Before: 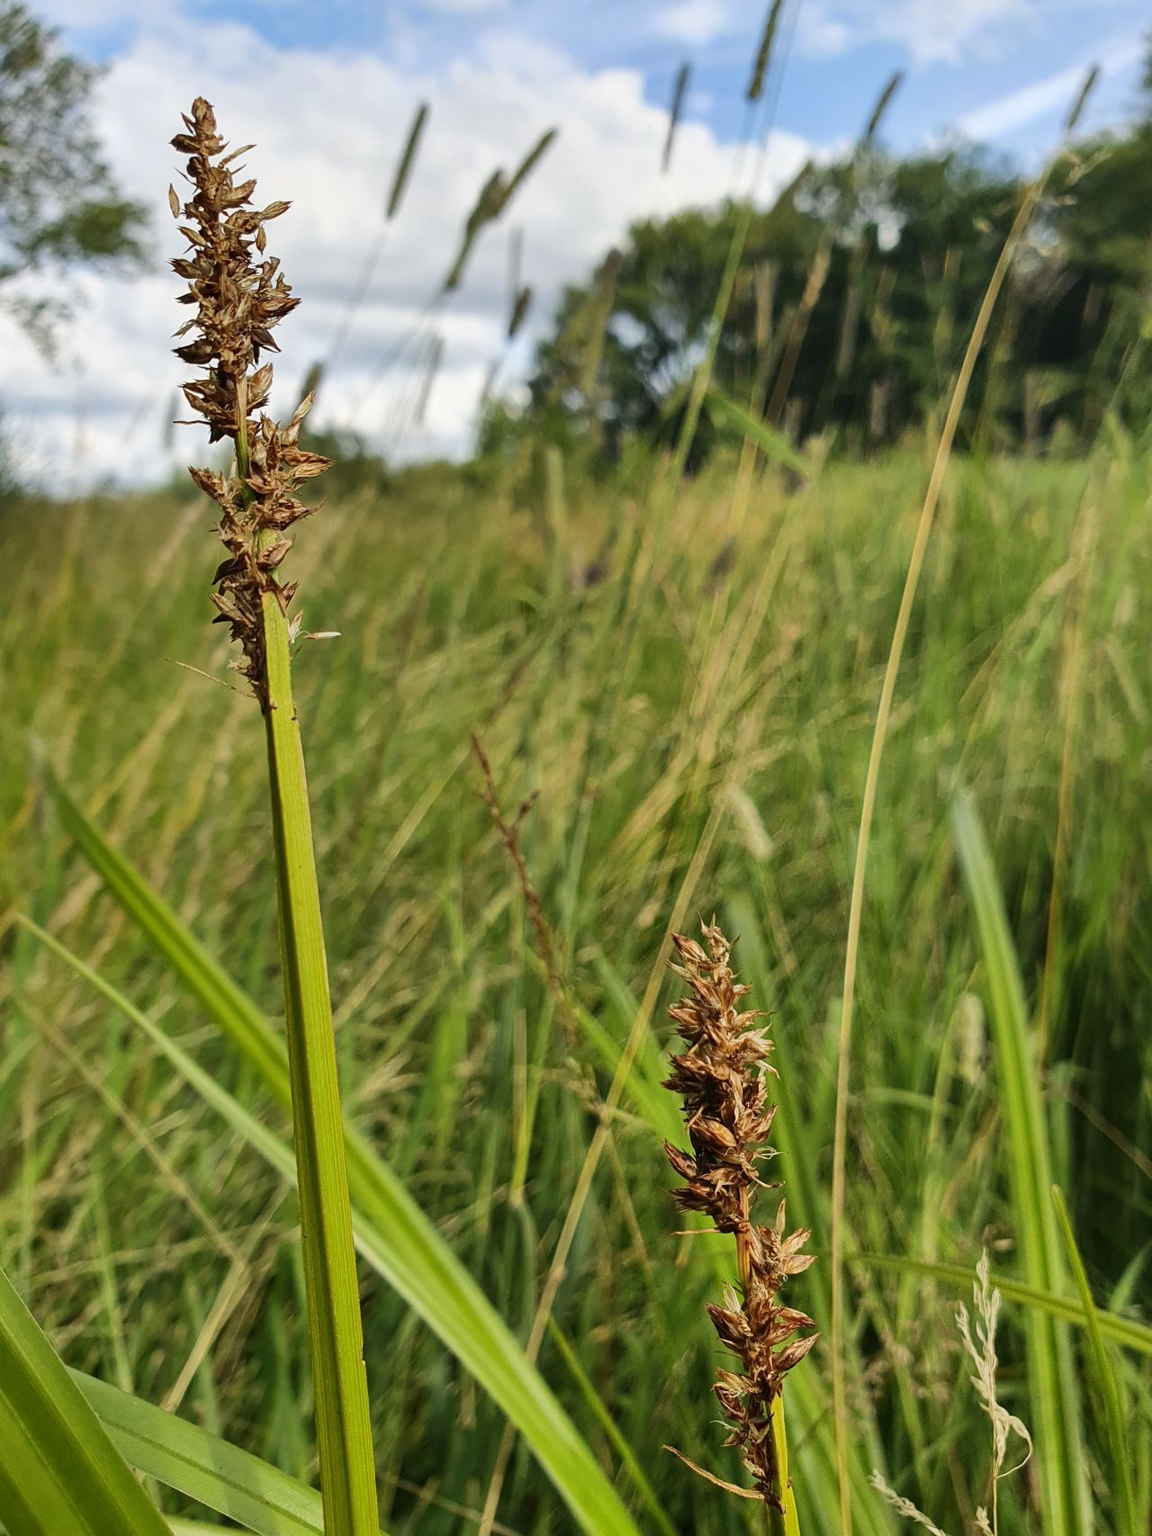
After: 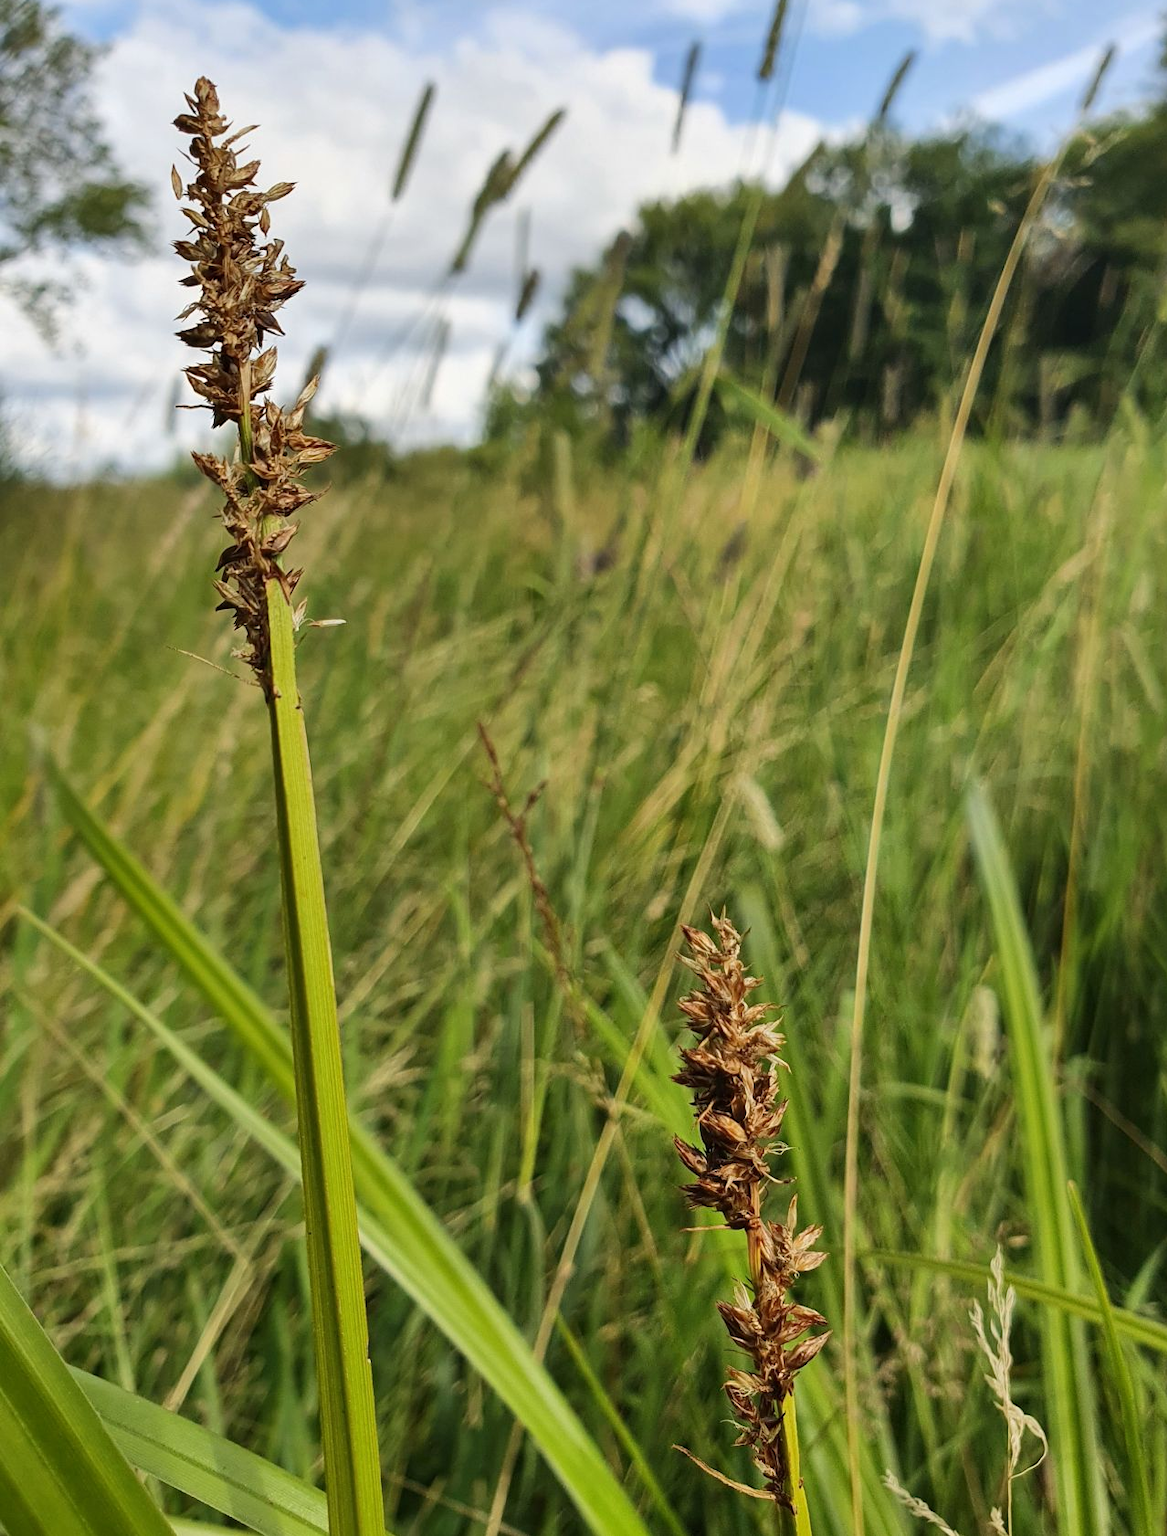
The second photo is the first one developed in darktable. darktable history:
crop: top 1.413%, right 0.017%
